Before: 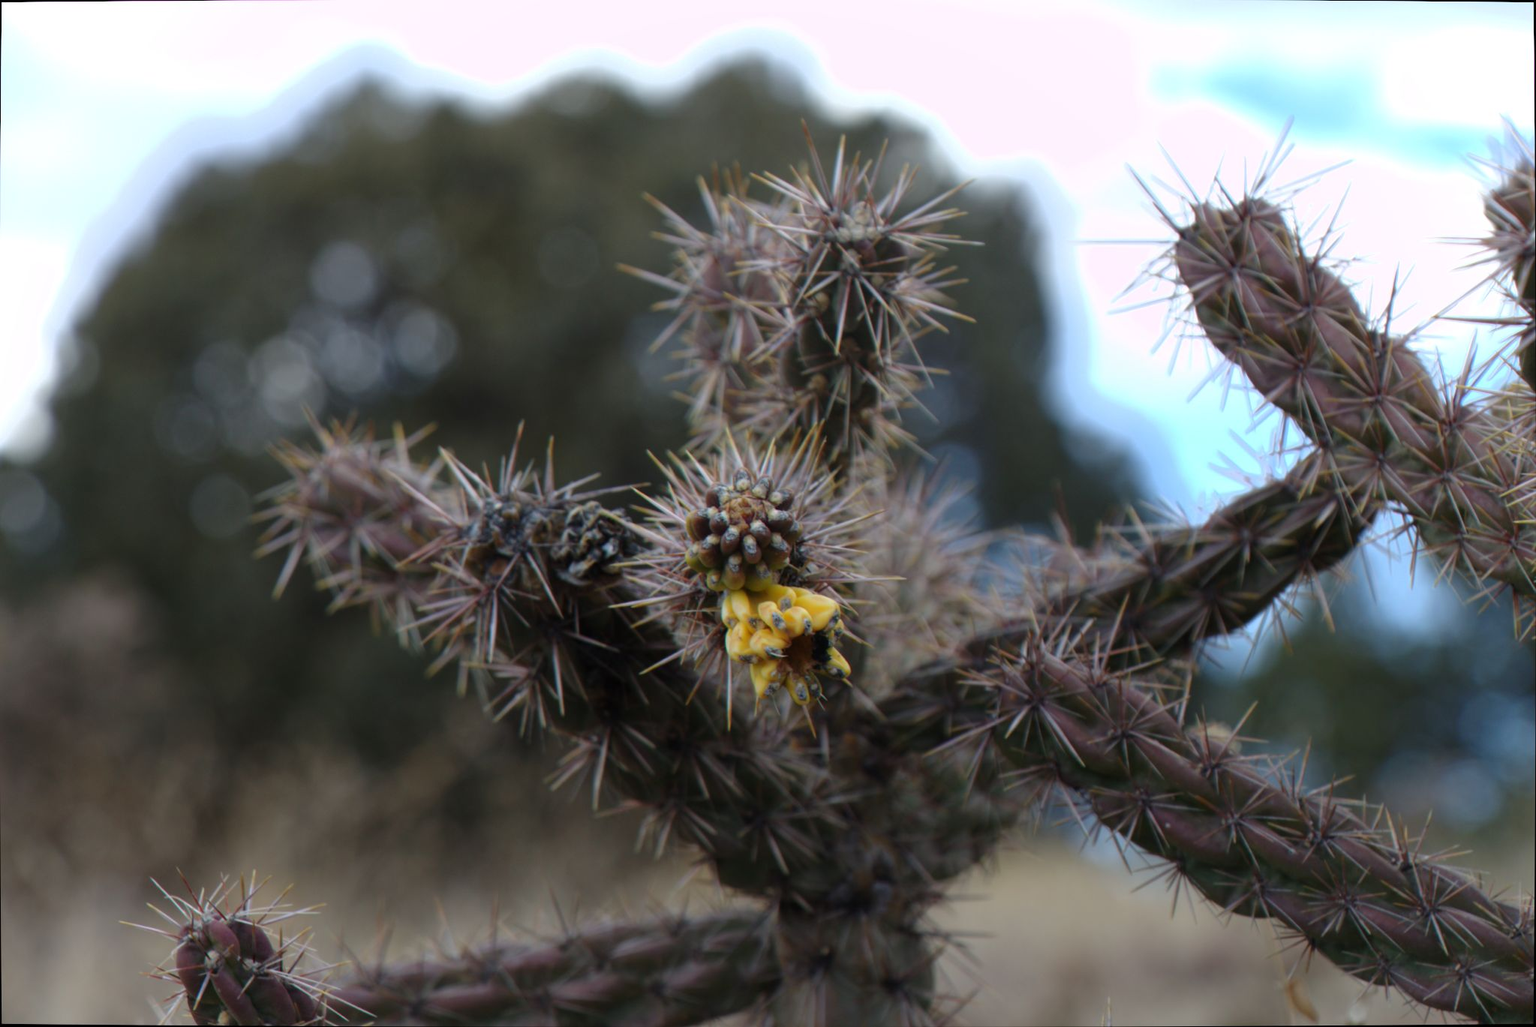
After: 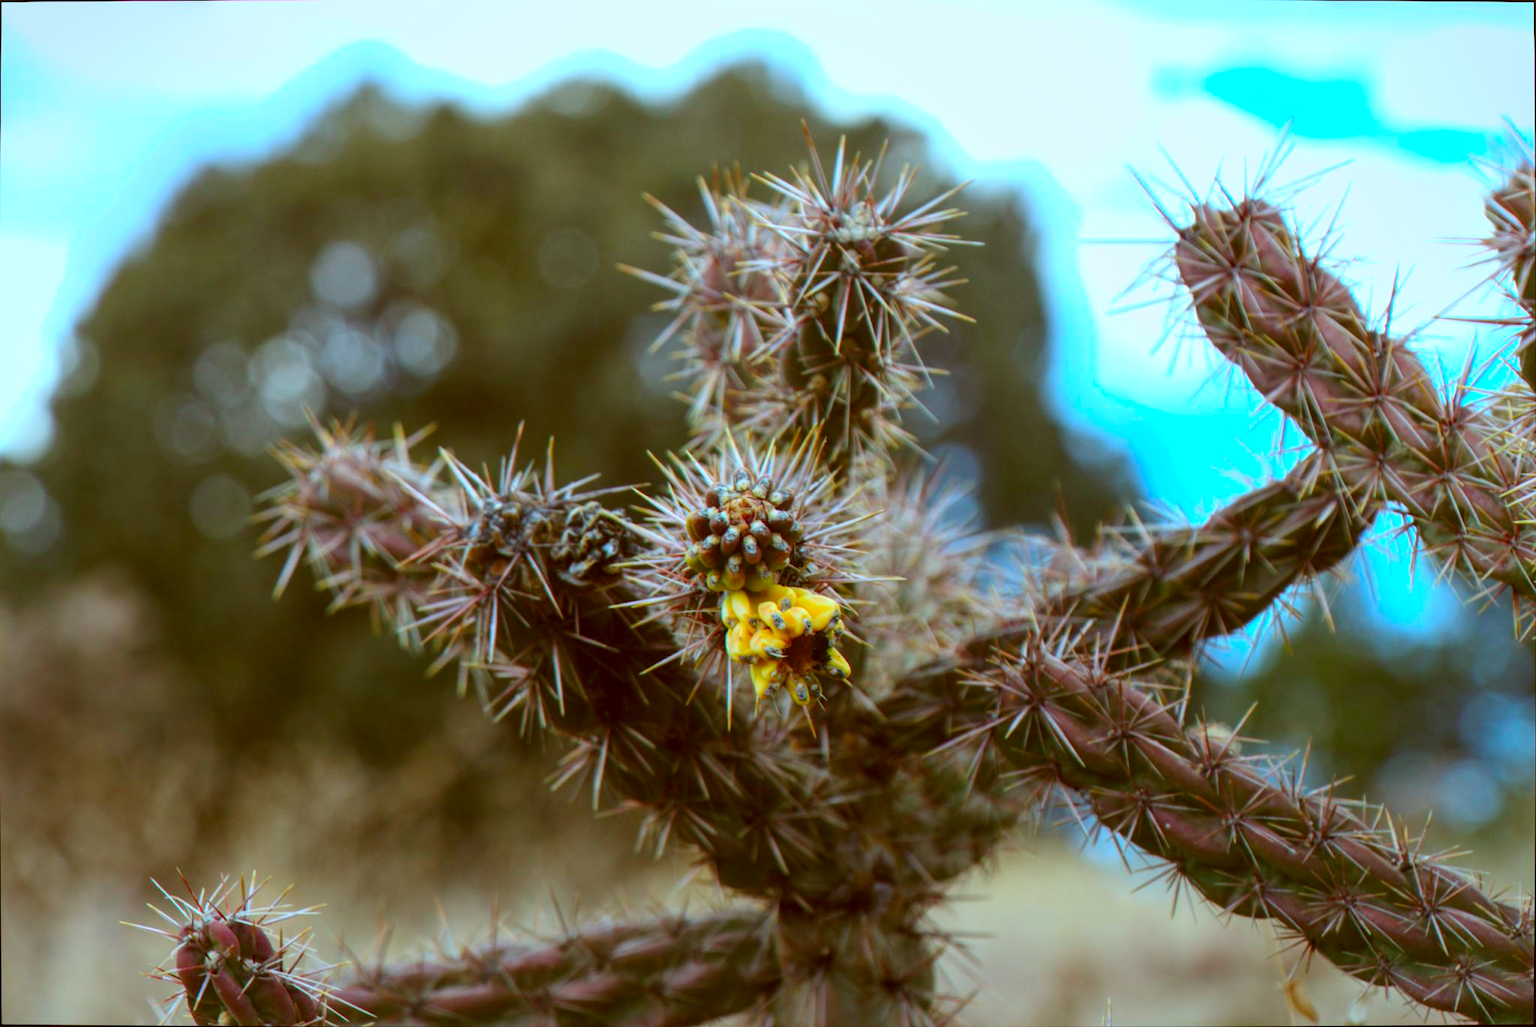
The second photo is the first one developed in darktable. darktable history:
contrast brightness saturation: contrast 0.2, brightness 0.2, saturation 0.8
local contrast: on, module defaults
color correction: highlights a* -14.62, highlights b* -16.22, shadows a* 10.12, shadows b* 29.4
